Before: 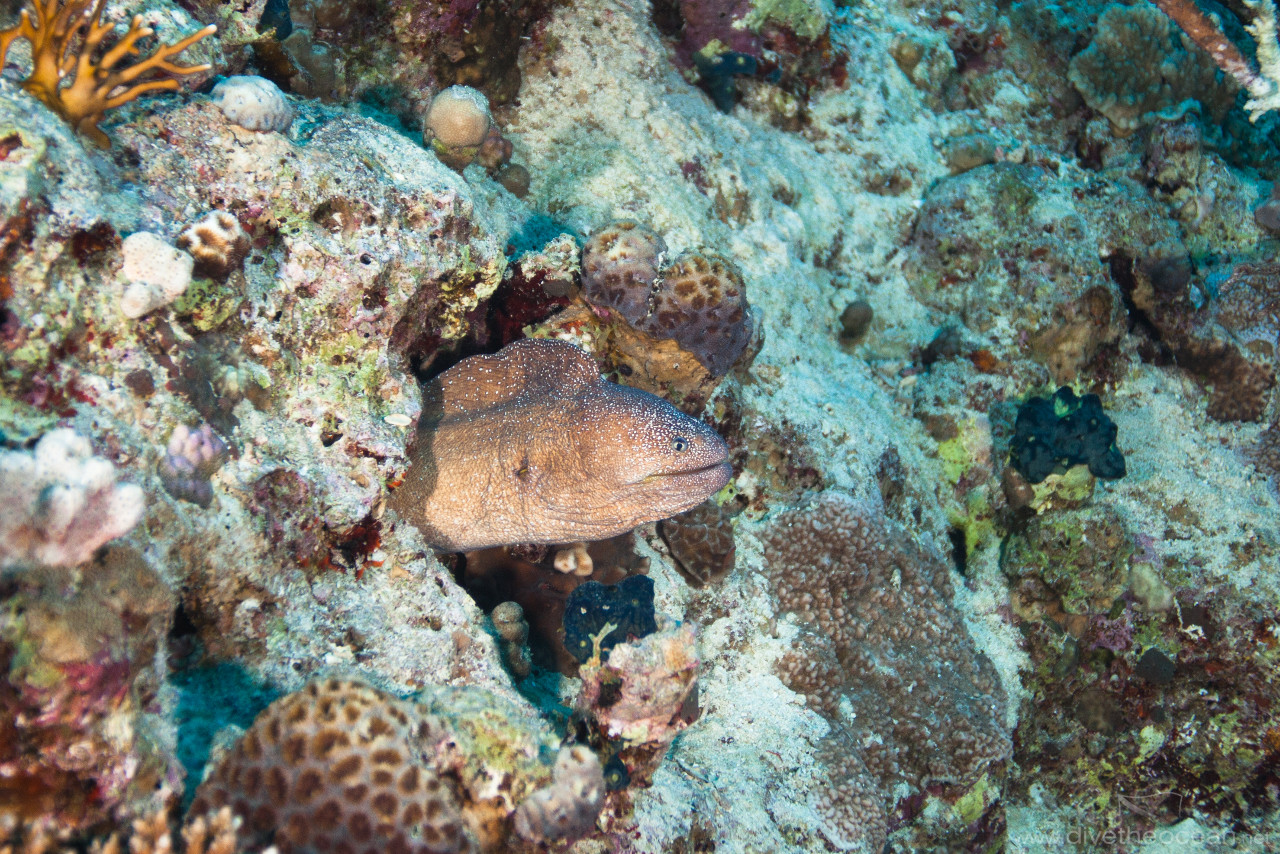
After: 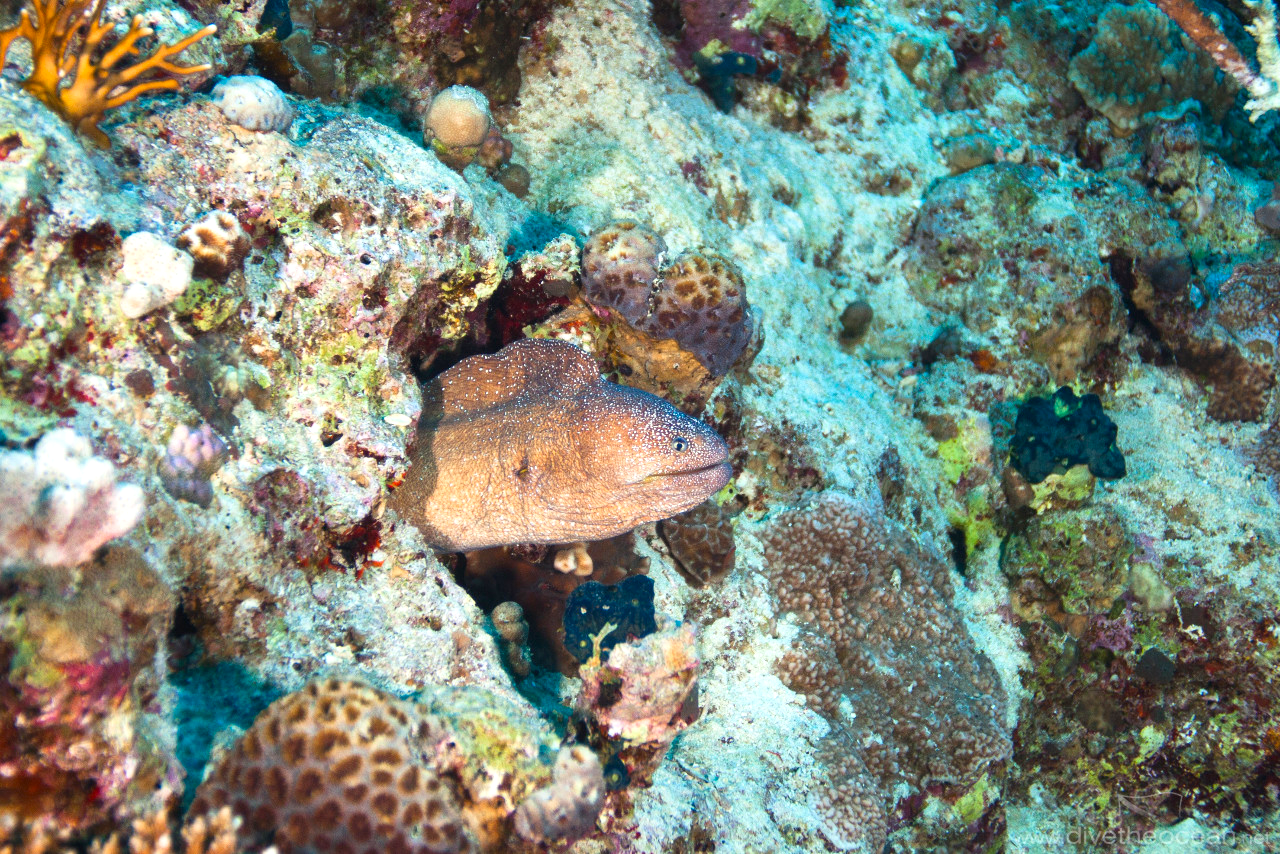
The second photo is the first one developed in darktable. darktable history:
exposure: exposure 0.3 EV, compensate highlight preservation false
contrast brightness saturation: contrast 0.09, saturation 0.28
